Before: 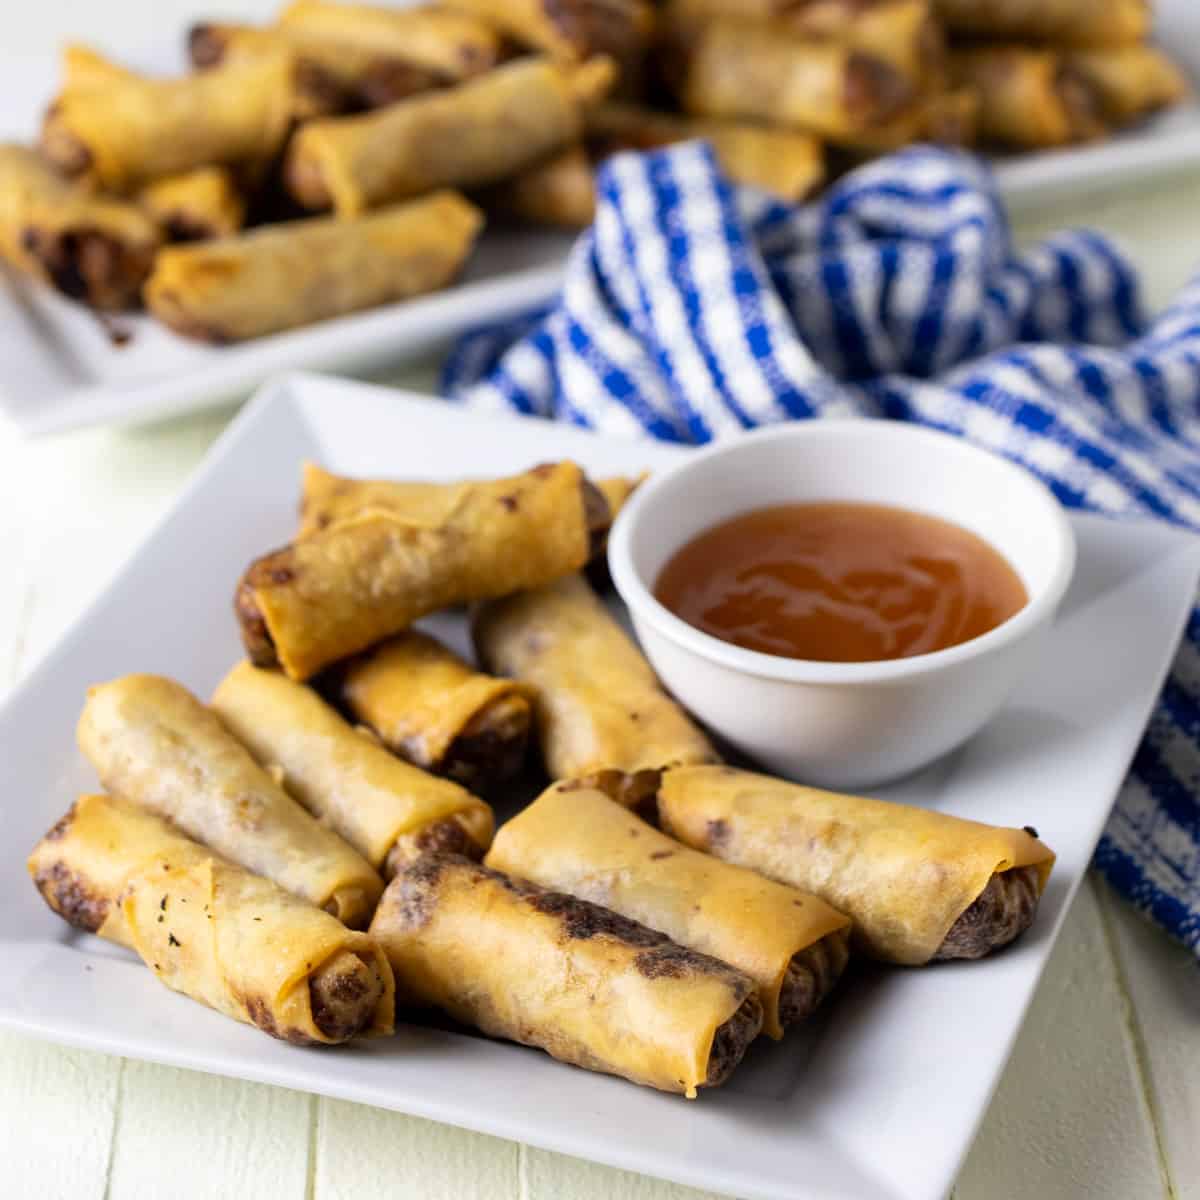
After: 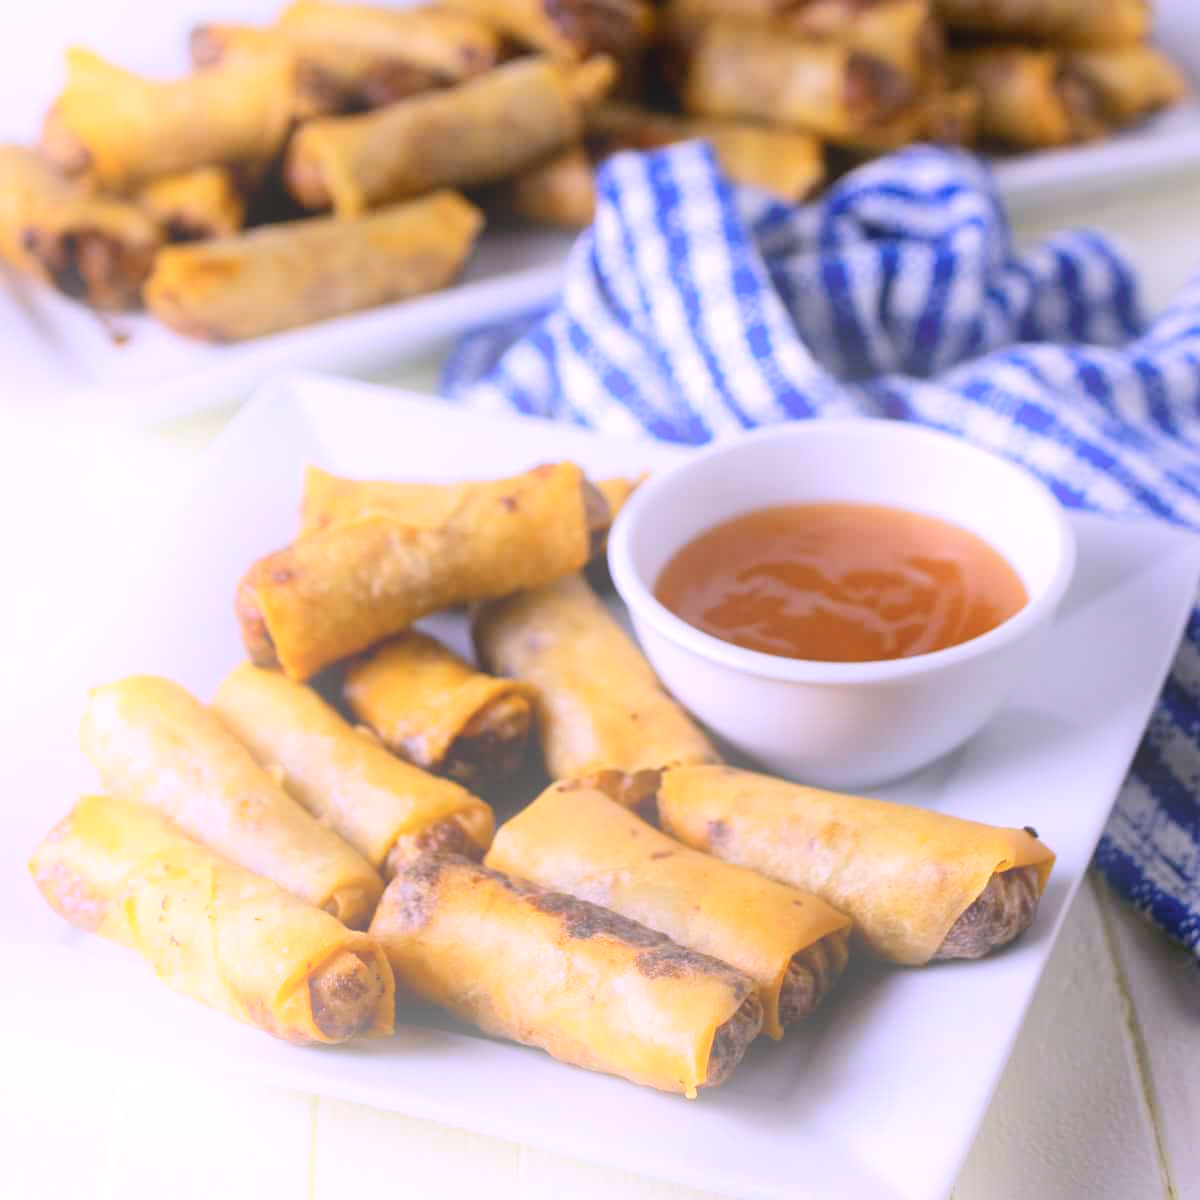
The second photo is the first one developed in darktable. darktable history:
base curve: curves: ch0 [(0, 0) (0.235, 0.266) (0.503, 0.496) (0.786, 0.72) (1, 1)]
bloom: on, module defaults
white balance: red 1.042, blue 1.17
